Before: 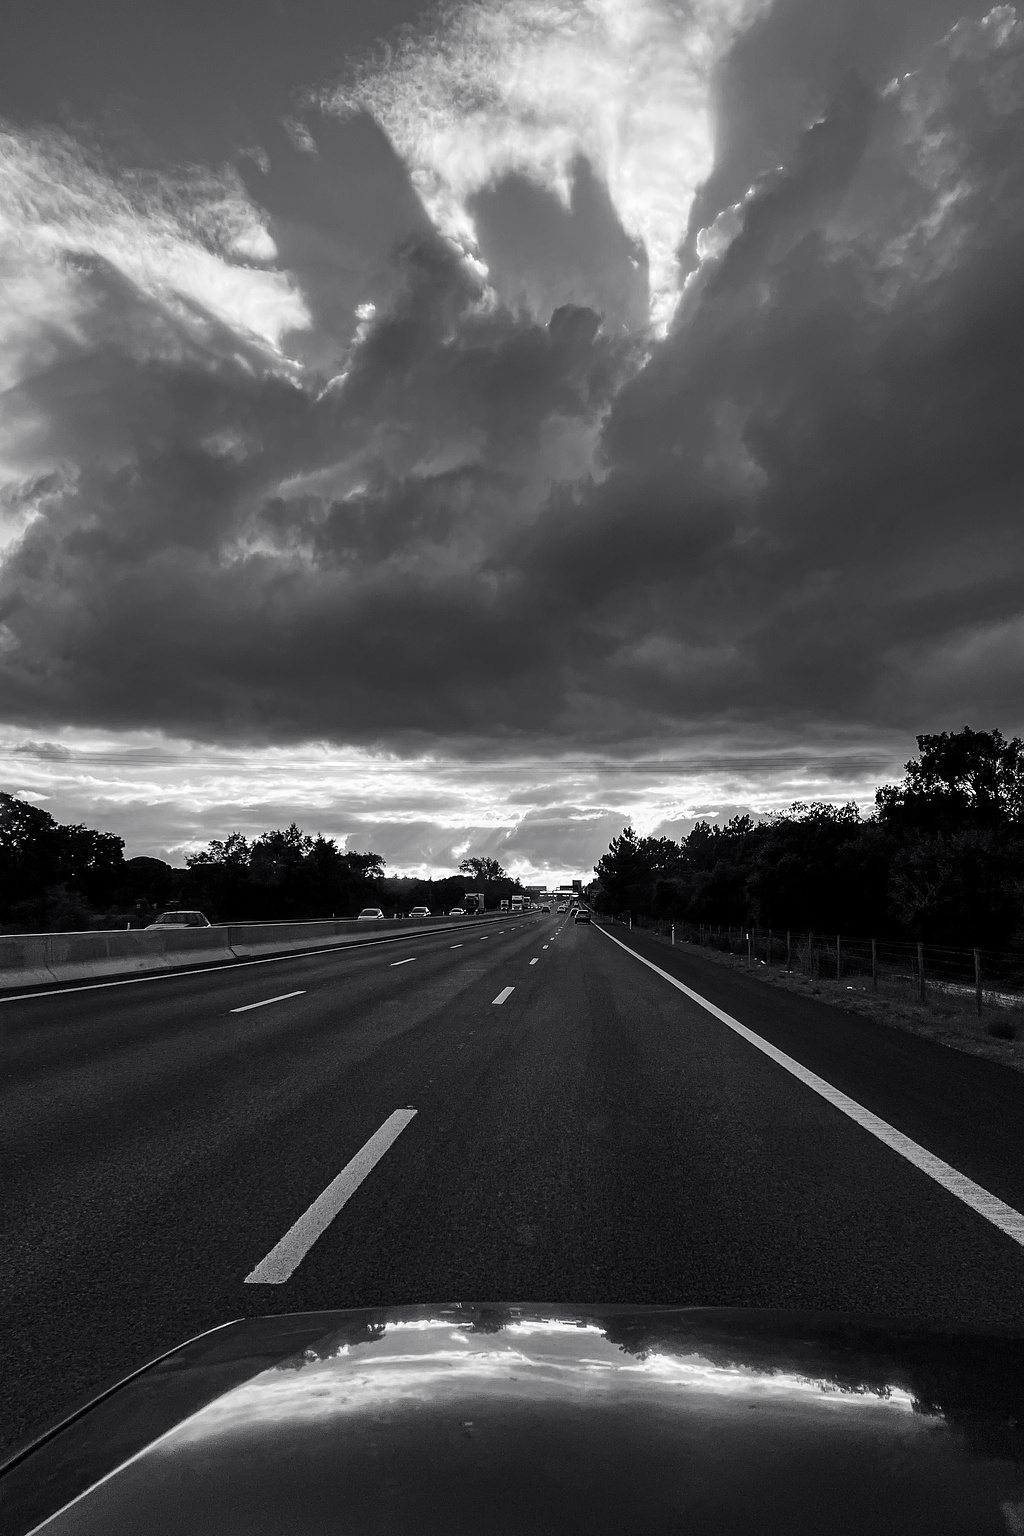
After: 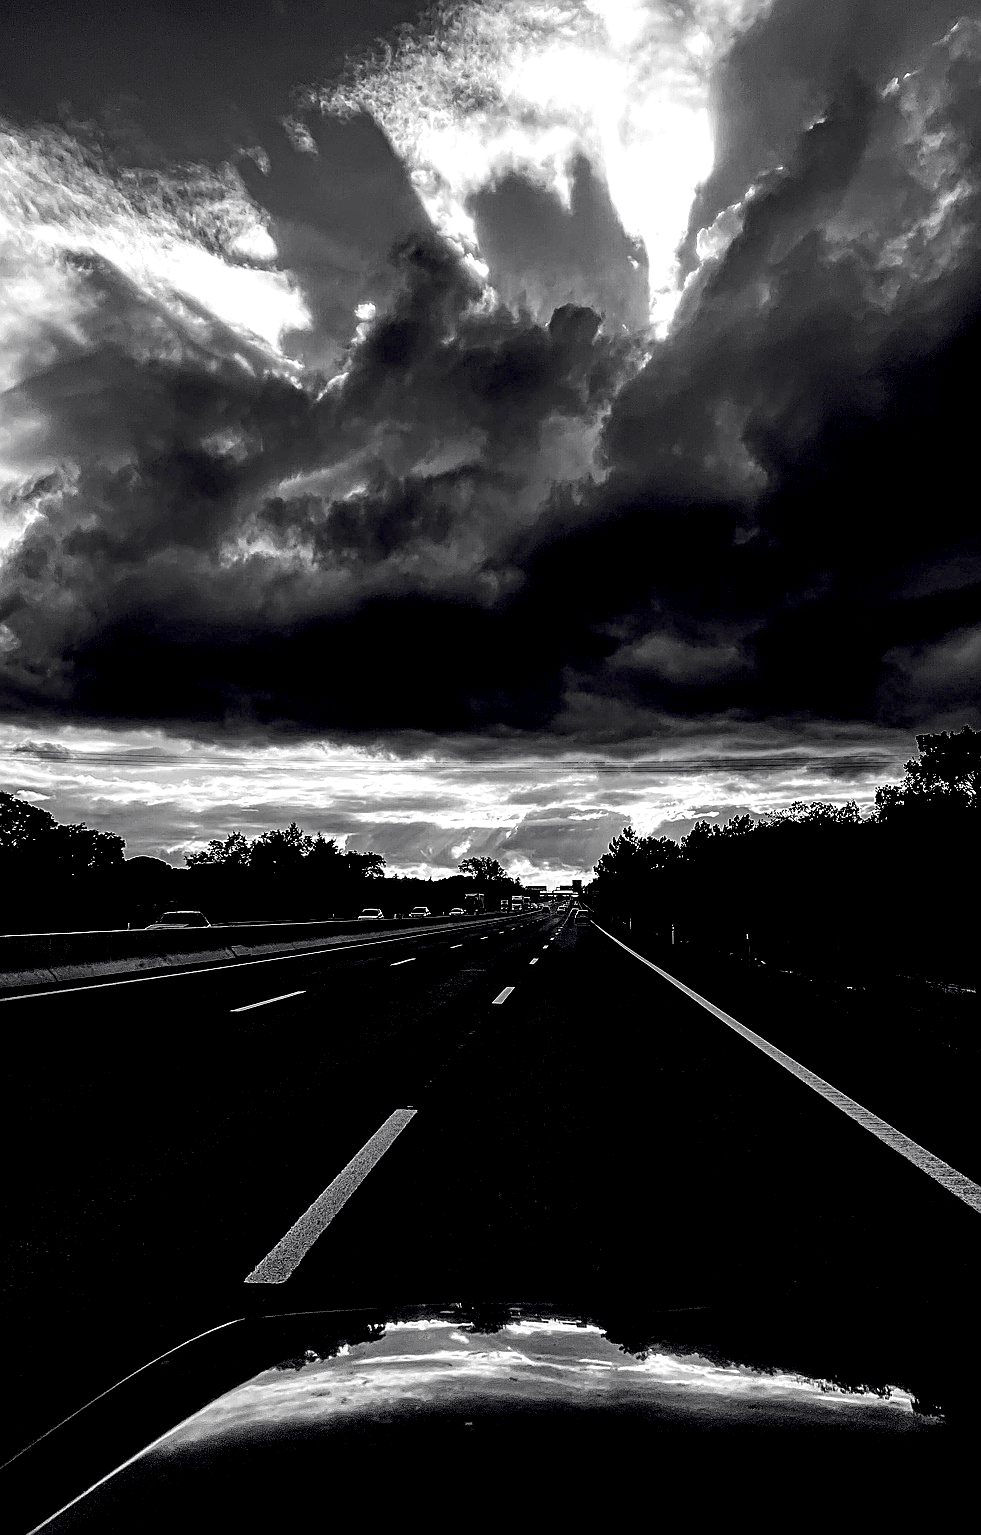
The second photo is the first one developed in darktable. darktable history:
local contrast: on, module defaults
tone equalizer: -8 EV -0.75 EV, -7 EV -0.7 EV, -6 EV -0.6 EV, -5 EV -0.4 EV, -3 EV 0.4 EV, -2 EV 0.6 EV, -1 EV 0.7 EV, +0 EV 0.75 EV, edges refinement/feathering 500, mask exposure compensation -1.57 EV, preserve details no
sharpen: on, module defaults
exposure: black level correction 0.056, exposure -0.039 EV, compensate highlight preservation false
crop: right 4.126%, bottom 0.031%
